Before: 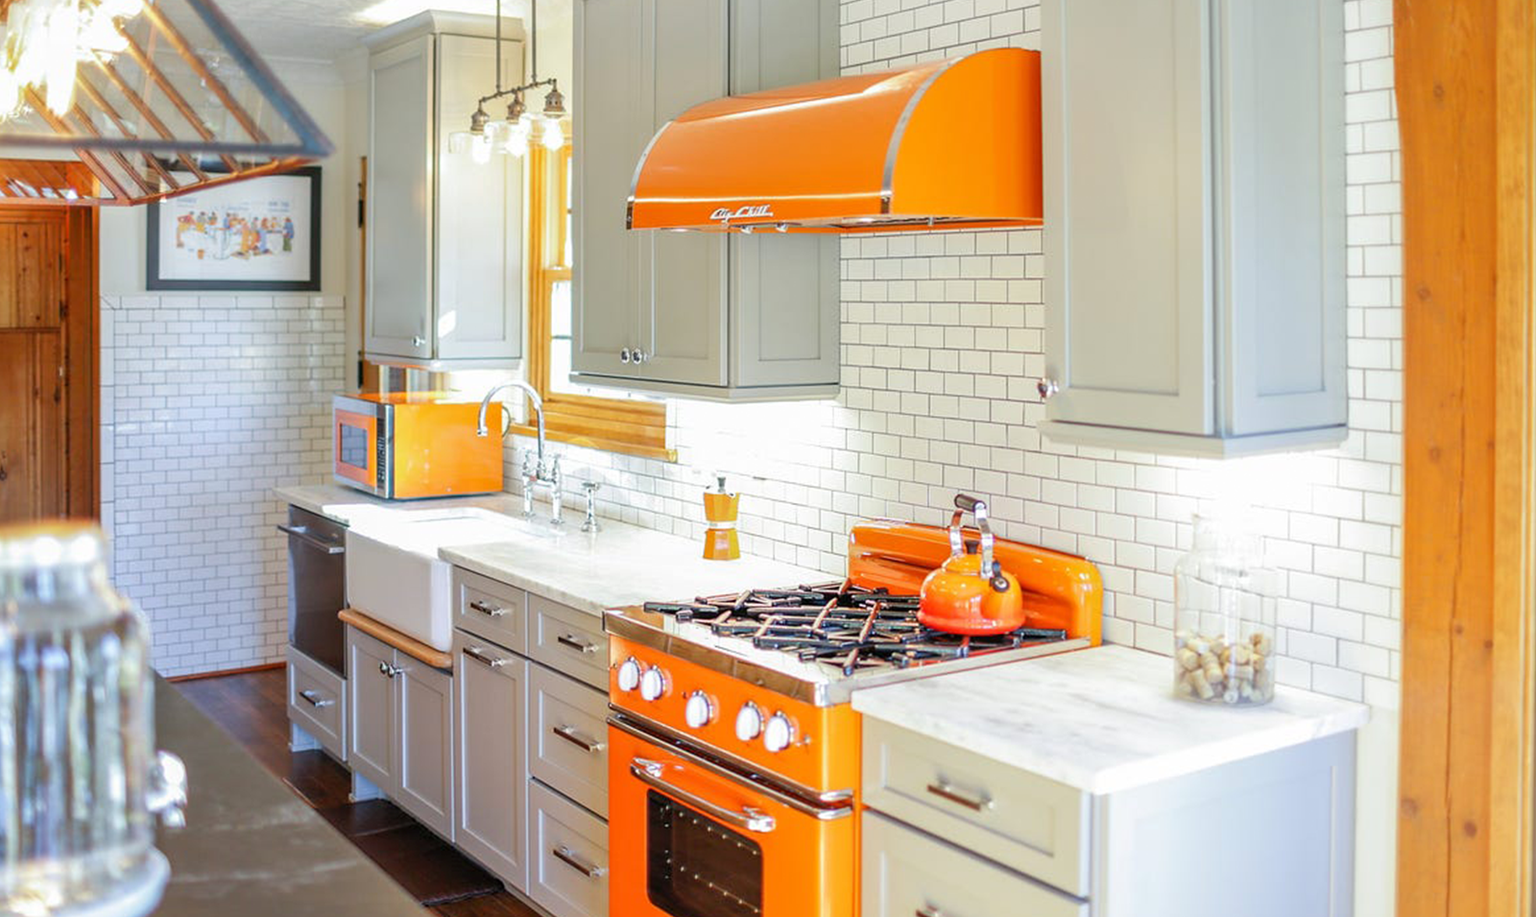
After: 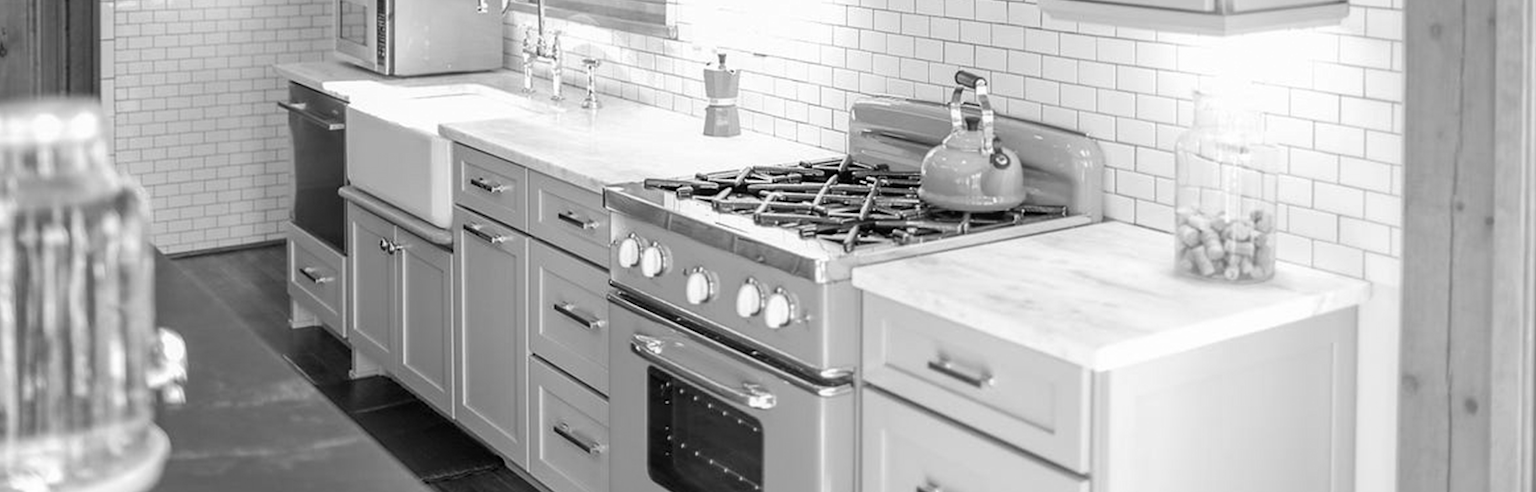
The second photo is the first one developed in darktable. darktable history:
crop and rotate: top 46.237%
color correction: highlights a* -11.71, highlights b* -15.58
monochrome: on, module defaults
